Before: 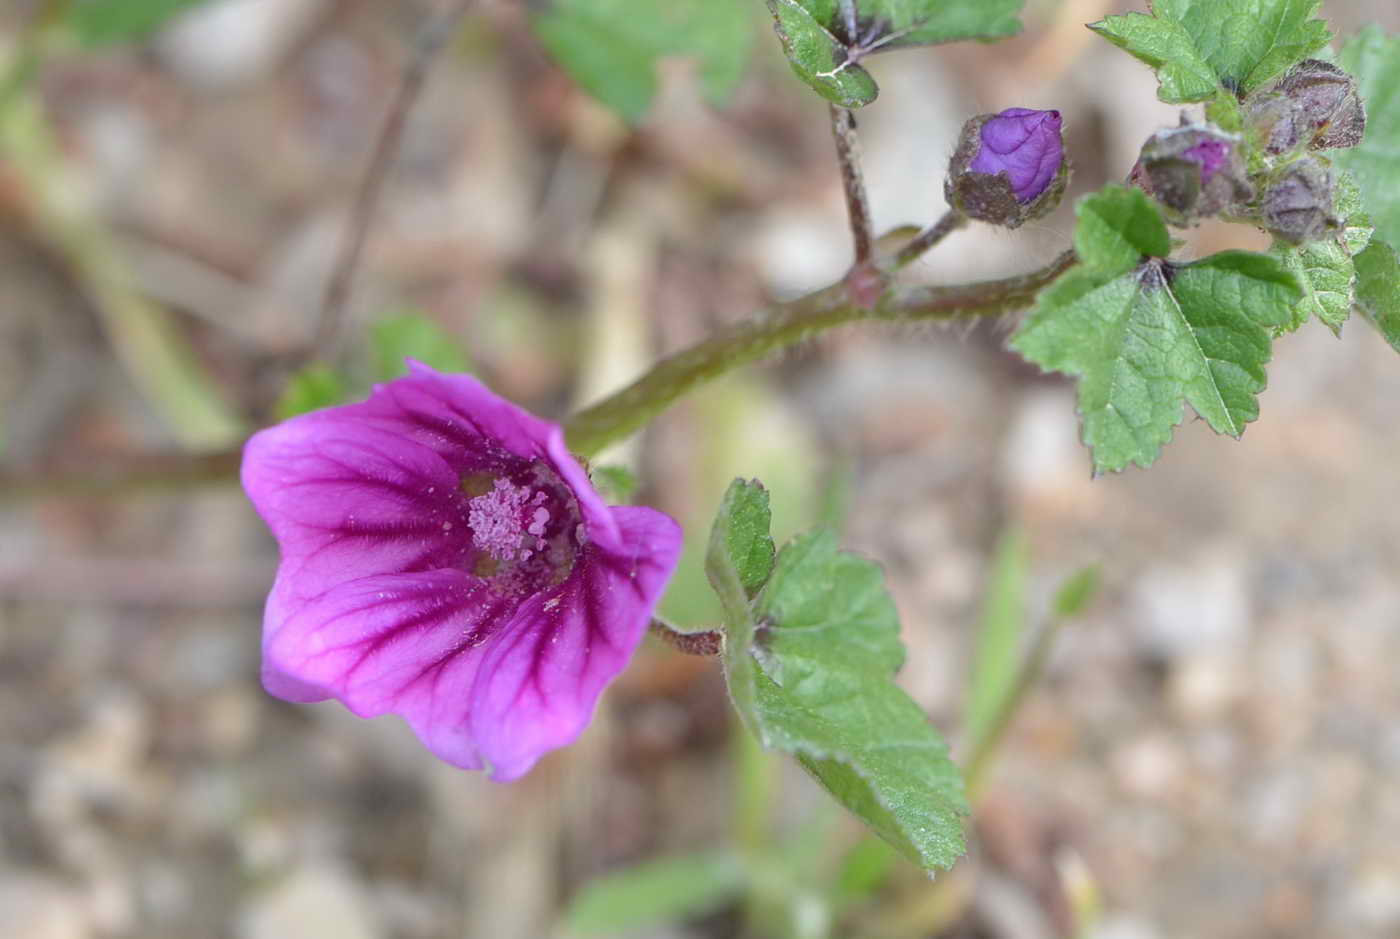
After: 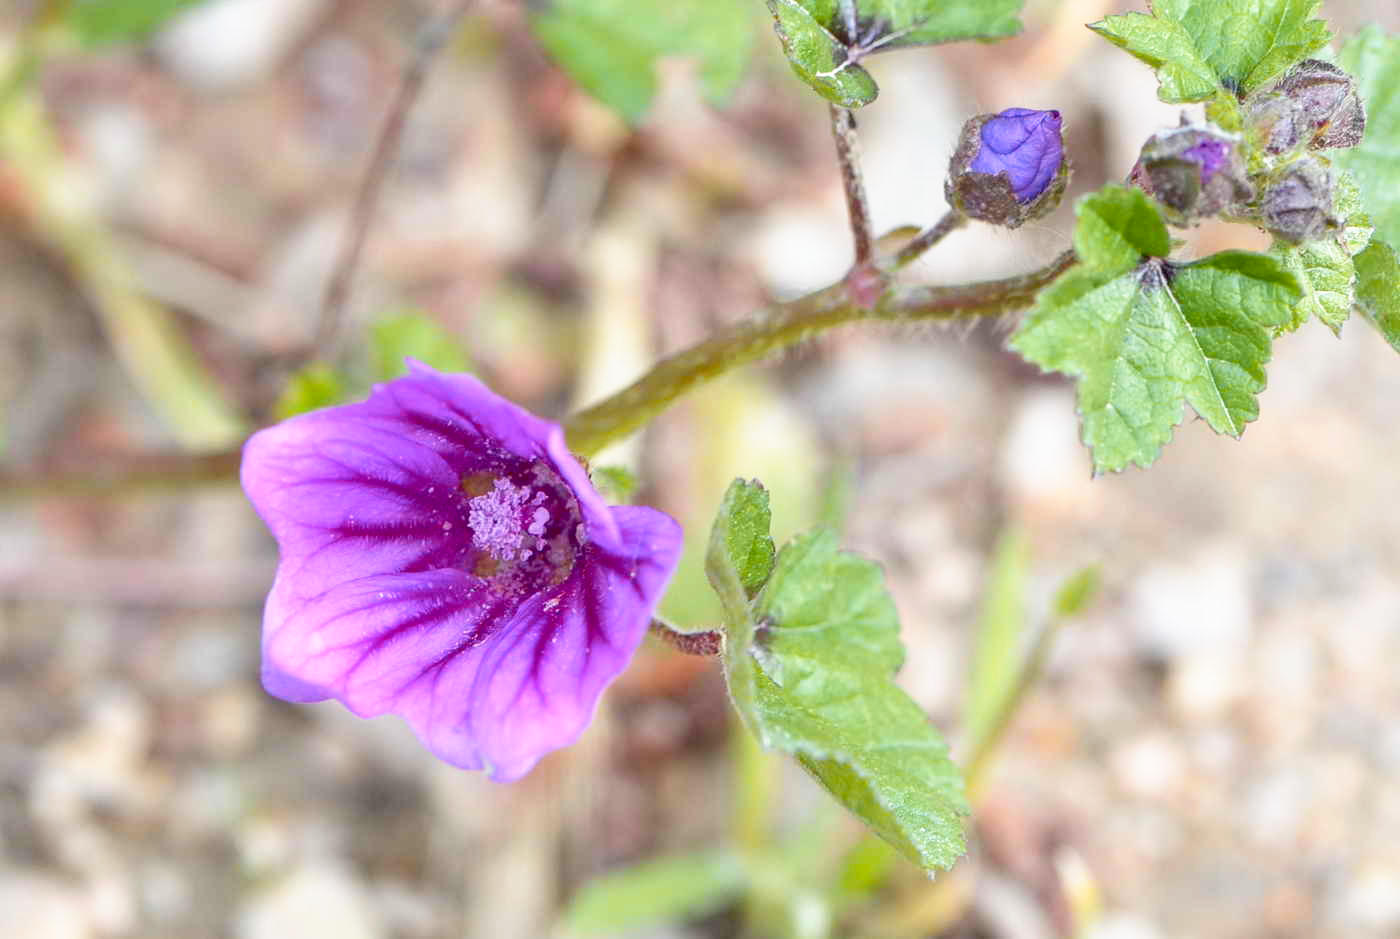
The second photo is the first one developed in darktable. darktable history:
local contrast: detail 109%
exposure: black level correction 0.01, exposure 0.015 EV, compensate highlight preservation false
color zones: curves: ch1 [(0.235, 0.558) (0.75, 0.5)]; ch2 [(0.25, 0.462) (0.749, 0.457)]
base curve: curves: ch0 [(0, 0) (0.557, 0.834) (1, 1)], preserve colors none
